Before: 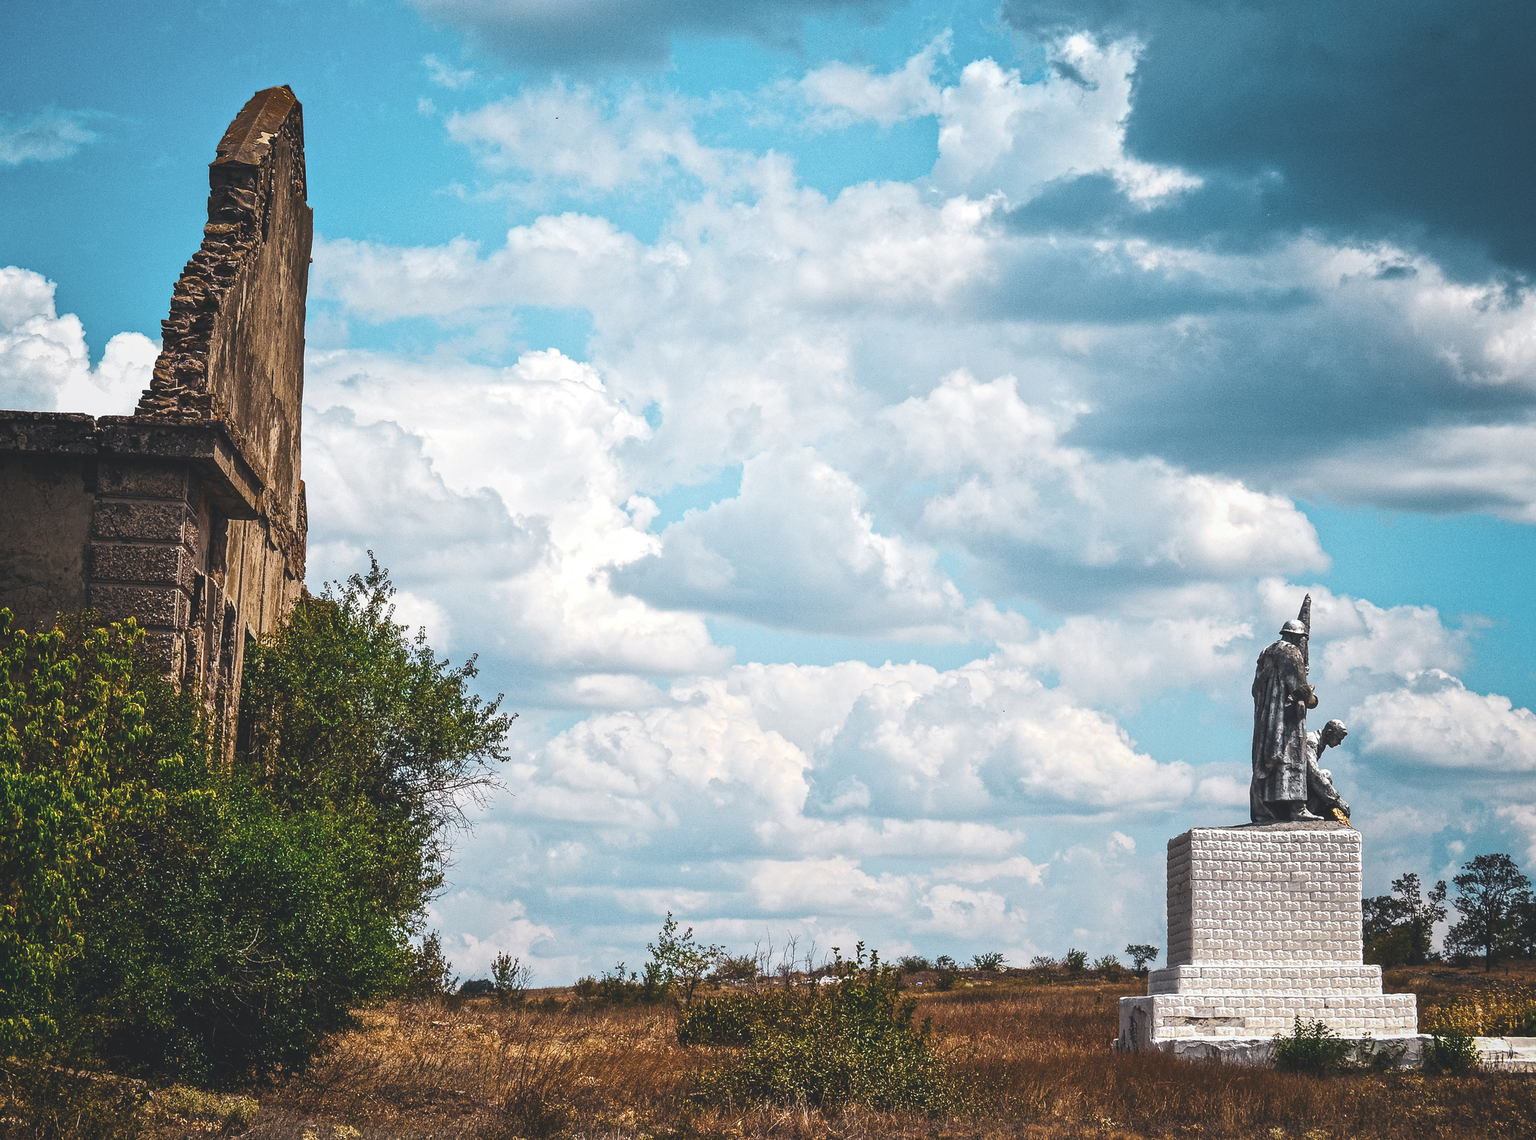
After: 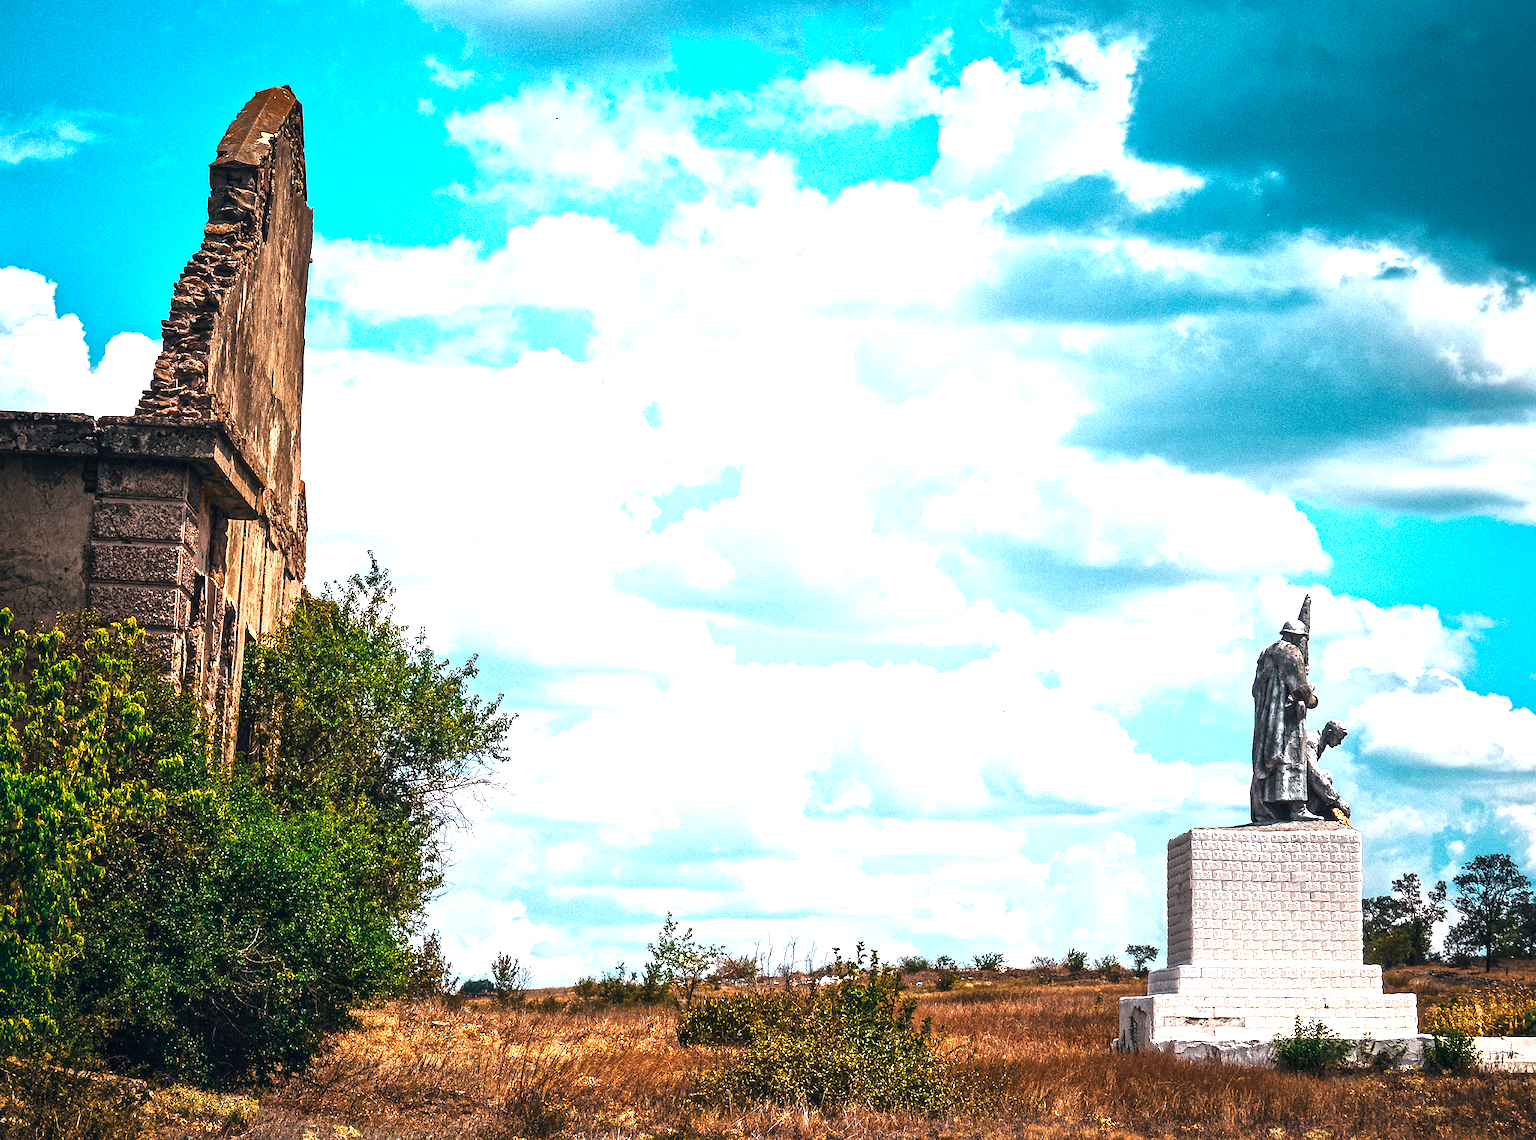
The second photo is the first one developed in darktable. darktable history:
exposure: black level correction 0.01, exposure 1 EV, compensate highlight preservation false
local contrast: mode bilateral grid, contrast 20, coarseness 51, detail 132%, midtone range 0.2
